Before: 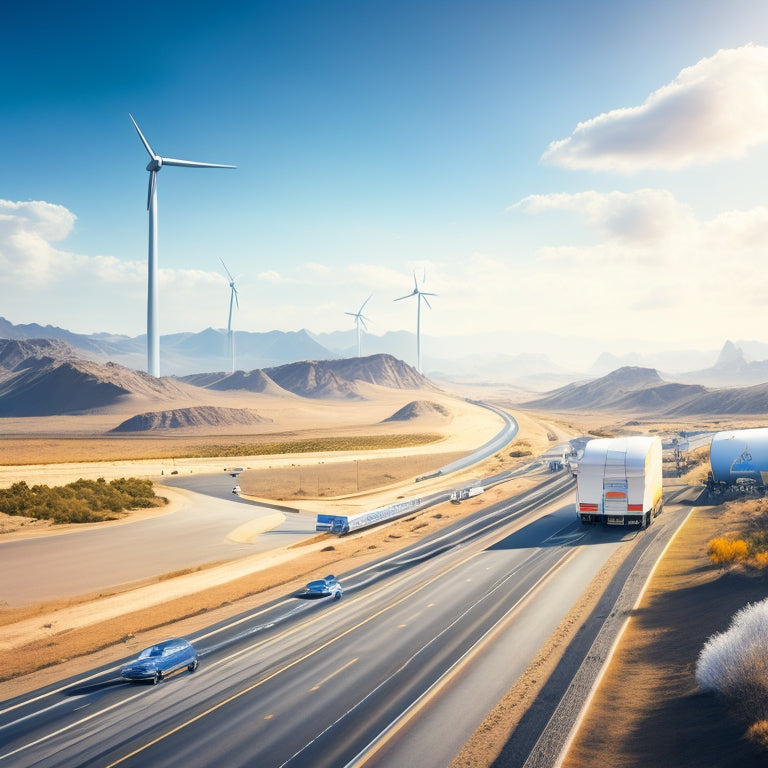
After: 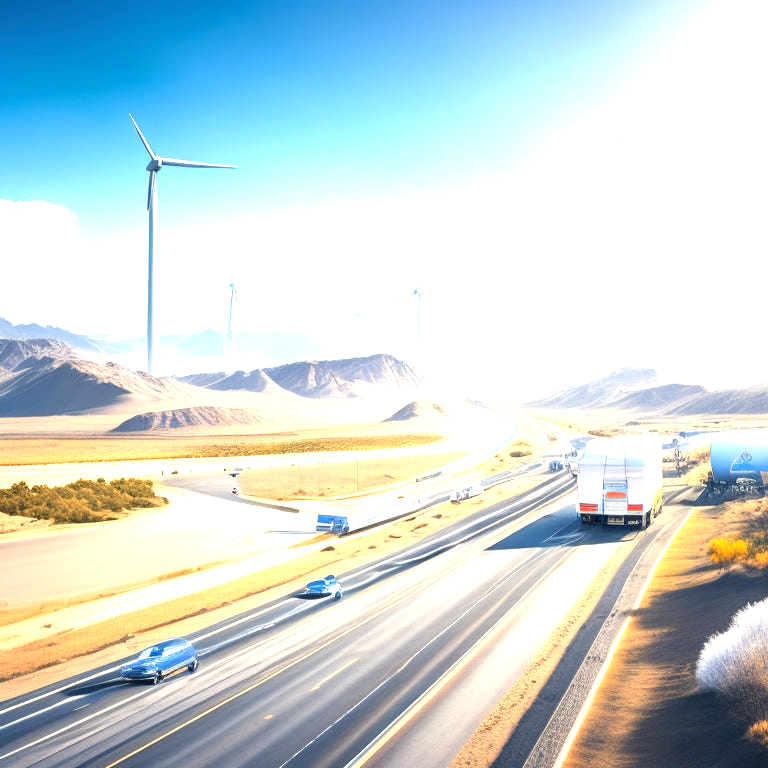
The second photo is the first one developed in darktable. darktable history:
exposure: black level correction 0, exposure 1.173 EV, compensate highlight preservation false
